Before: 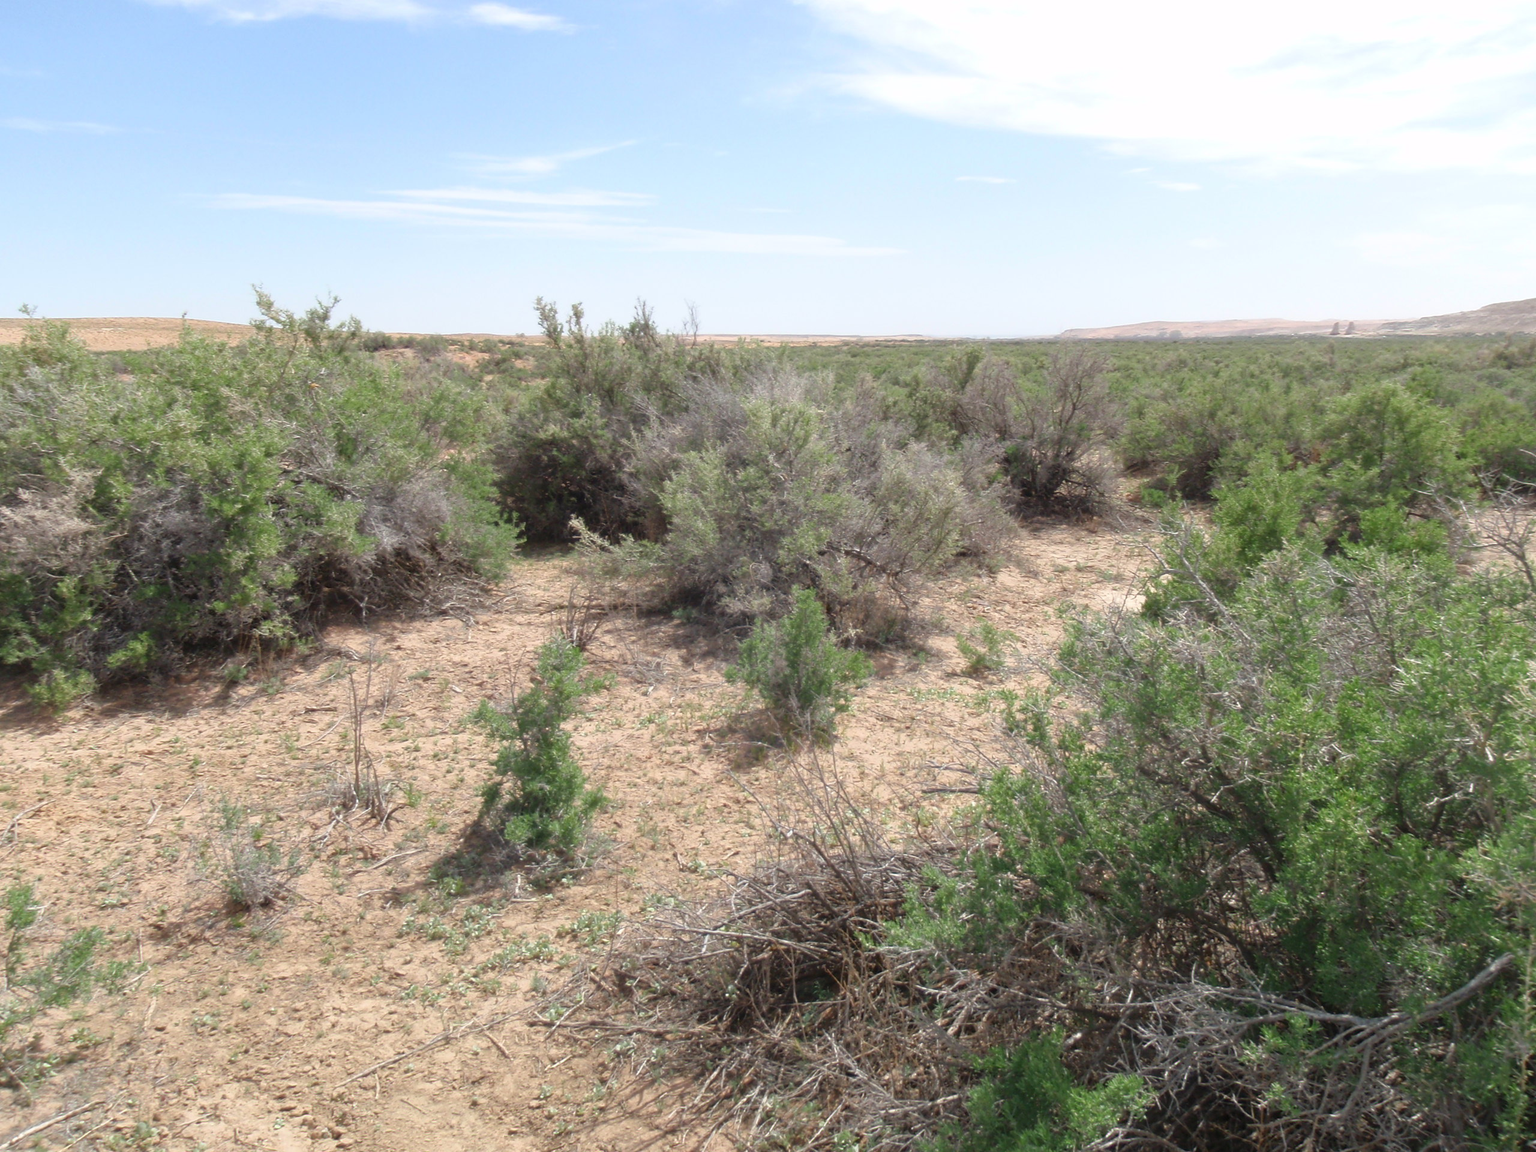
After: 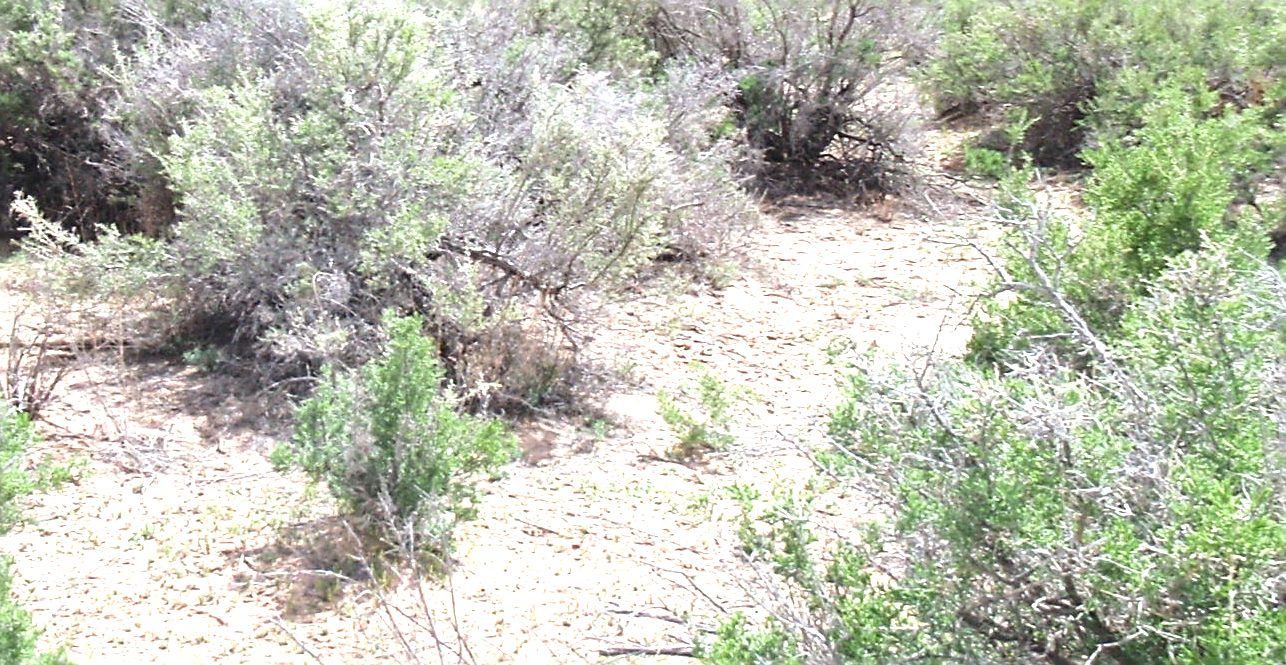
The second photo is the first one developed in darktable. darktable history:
sharpen: radius 2.584, amount 0.688
crop: left 36.607%, top 34.735%, right 13.146%, bottom 30.611%
white balance: red 0.954, blue 1.079
tone equalizer: -8 EV -0.417 EV, -7 EV -0.389 EV, -6 EV -0.333 EV, -5 EV -0.222 EV, -3 EV 0.222 EV, -2 EV 0.333 EV, -1 EV 0.389 EV, +0 EV 0.417 EV, edges refinement/feathering 500, mask exposure compensation -1.57 EV, preserve details no
exposure: exposure 1.061 EV, compensate highlight preservation false
